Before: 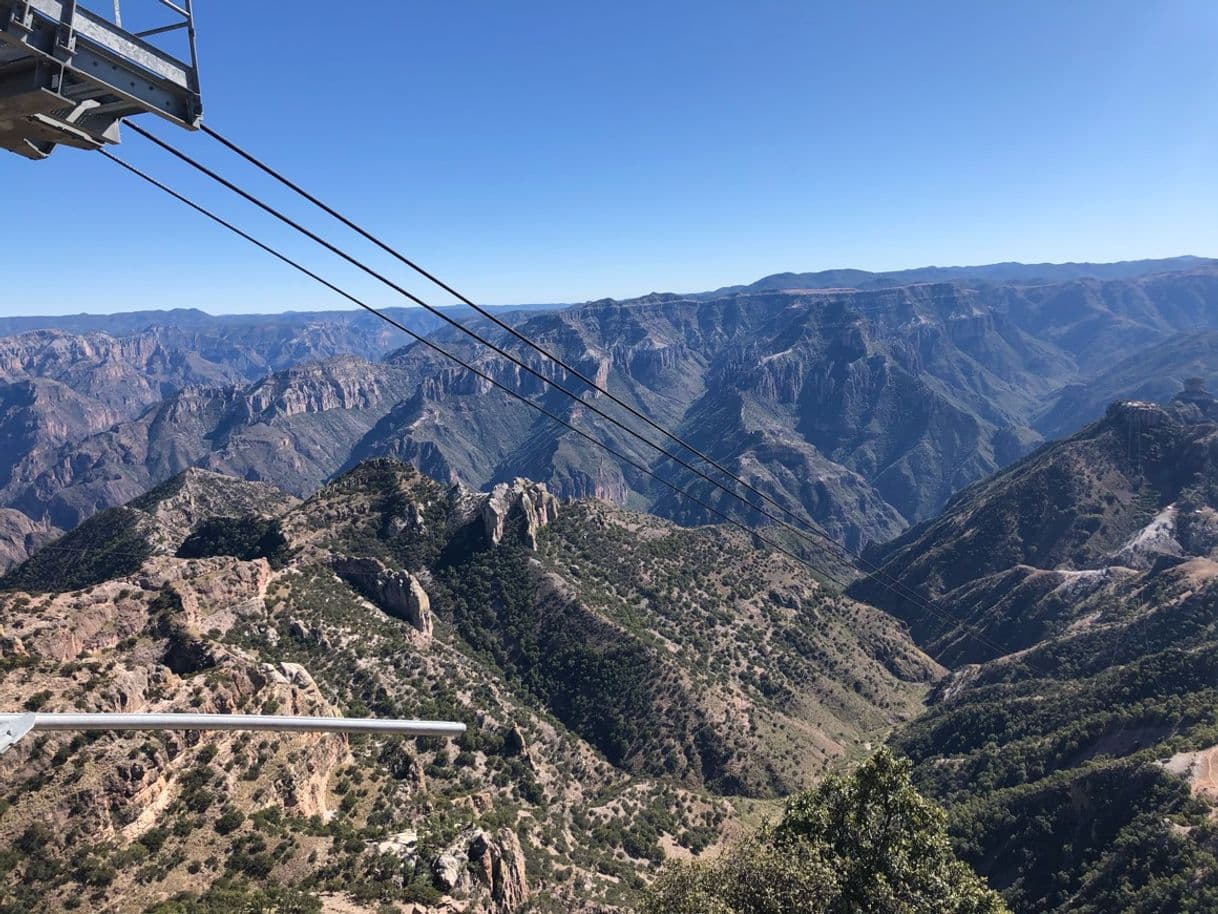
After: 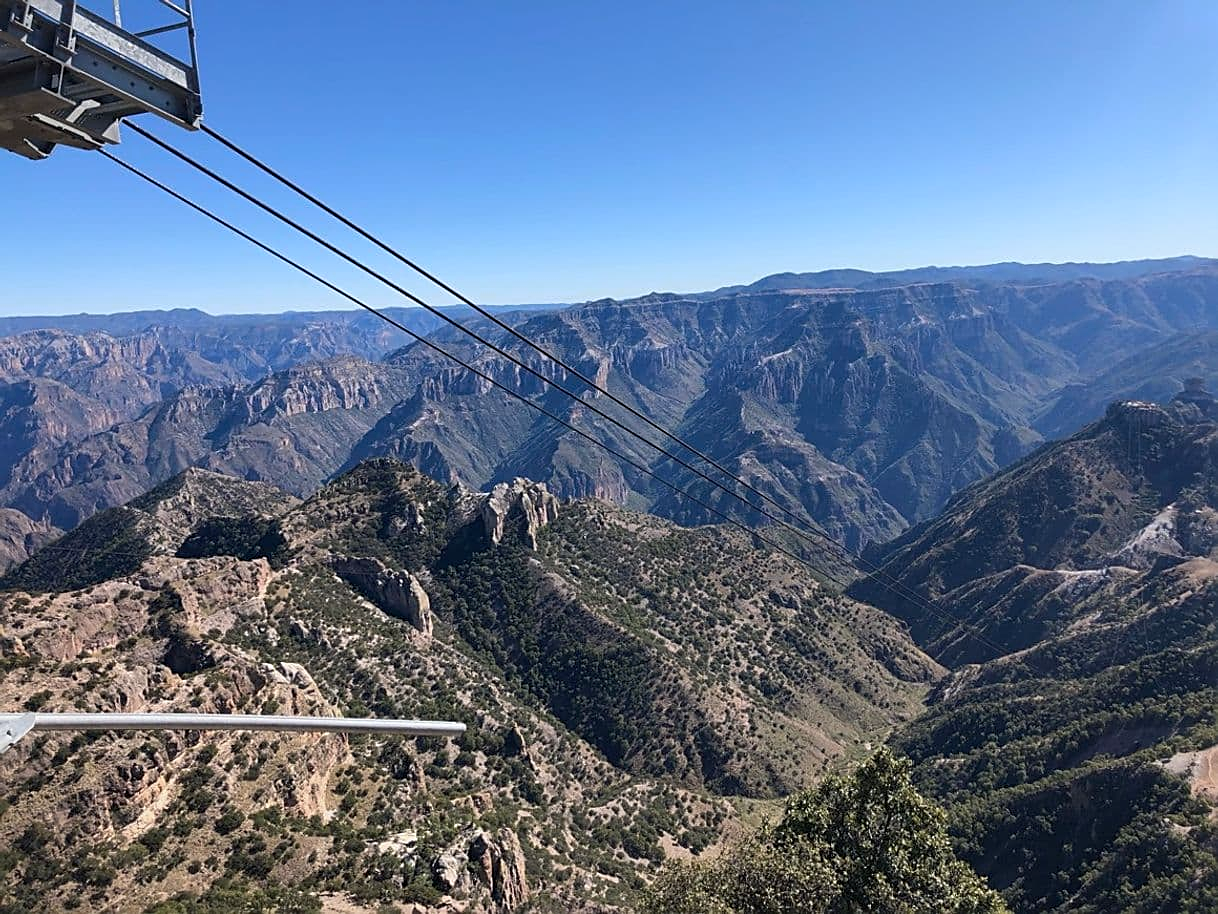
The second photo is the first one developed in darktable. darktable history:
sharpen: on, module defaults
exposure: black level correction 0.001, exposure -0.124 EV, compensate exposure bias true, compensate highlight preservation false
color zones: curves: ch0 [(0.068, 0.464) (0.25, 0.5) (0.48, 0.508) (0.75, 0.536) (0.886, 0.476) (0.967, 0.456)]; ch1 [(0.066, 0.456) (0.25, 0.5) (0.616, 0.508) (0.746, 0.56) (0.934, 0.444)]
